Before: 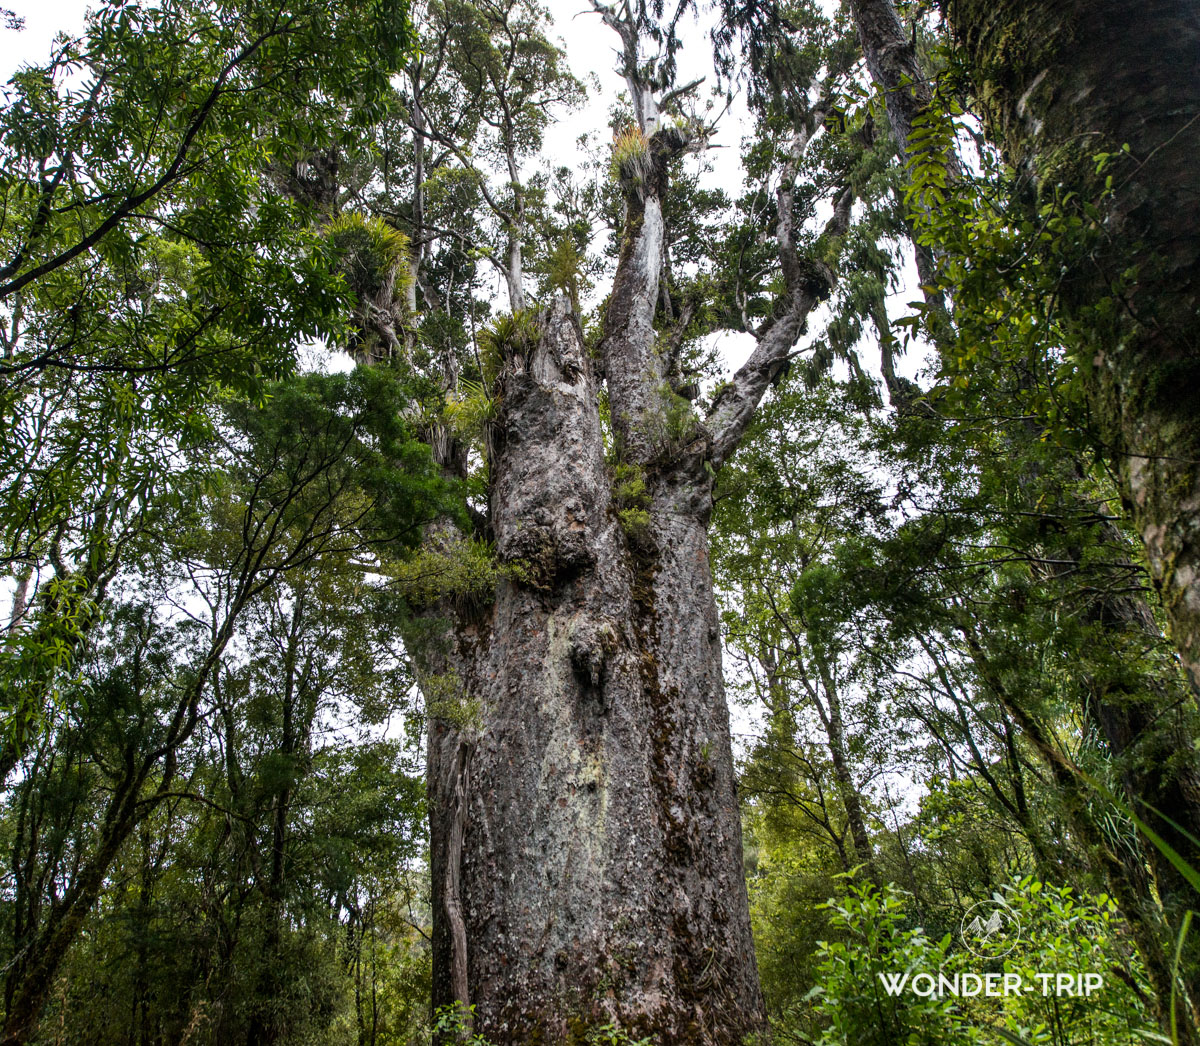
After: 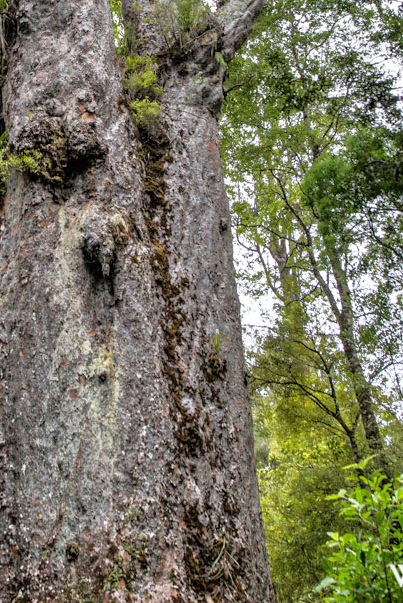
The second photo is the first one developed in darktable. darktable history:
crop: left 40.772%, top 39.132%, right 25.628%, bottom 3.134%
shadows and highlights: shadows 37.24, highlights -28.07, soften with gaussian
tone equalizer: -7 EV 0.156 EV, -6 EV 0.596 EV, -5 EV 1.15 EV, -4 EV 1.3 EV, -3 EV 1.18 EV, -2 EV 0.6 EV, -1 EV 0.153 EV
